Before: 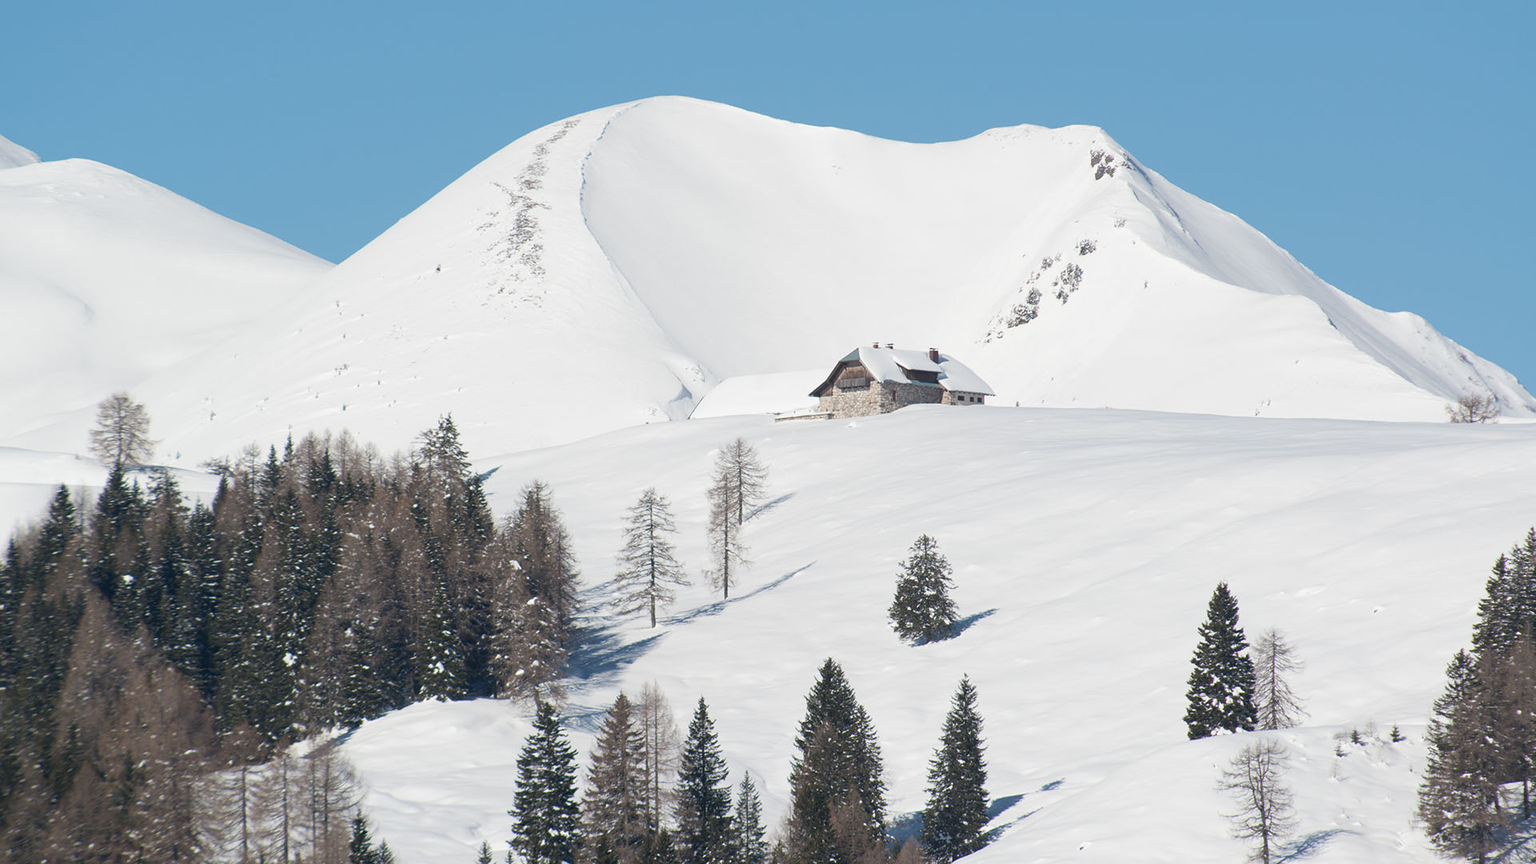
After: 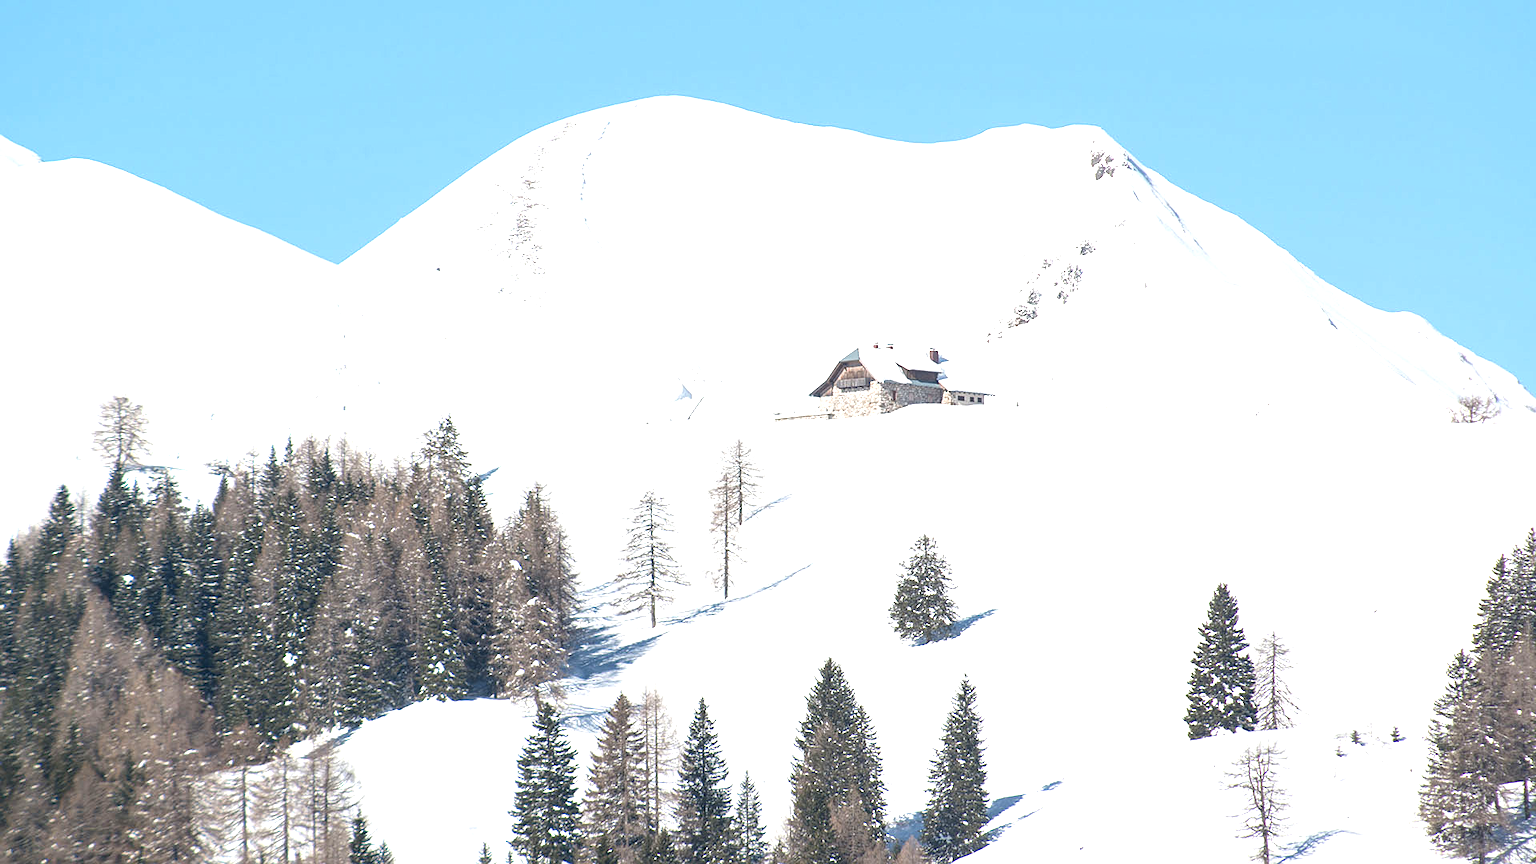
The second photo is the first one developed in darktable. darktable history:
exposure: exposure 1 EV, compensate highlight preservation false
local contrast: on, module defaults
sharpen: radius 1.272, amount 0.305, threshold 0
